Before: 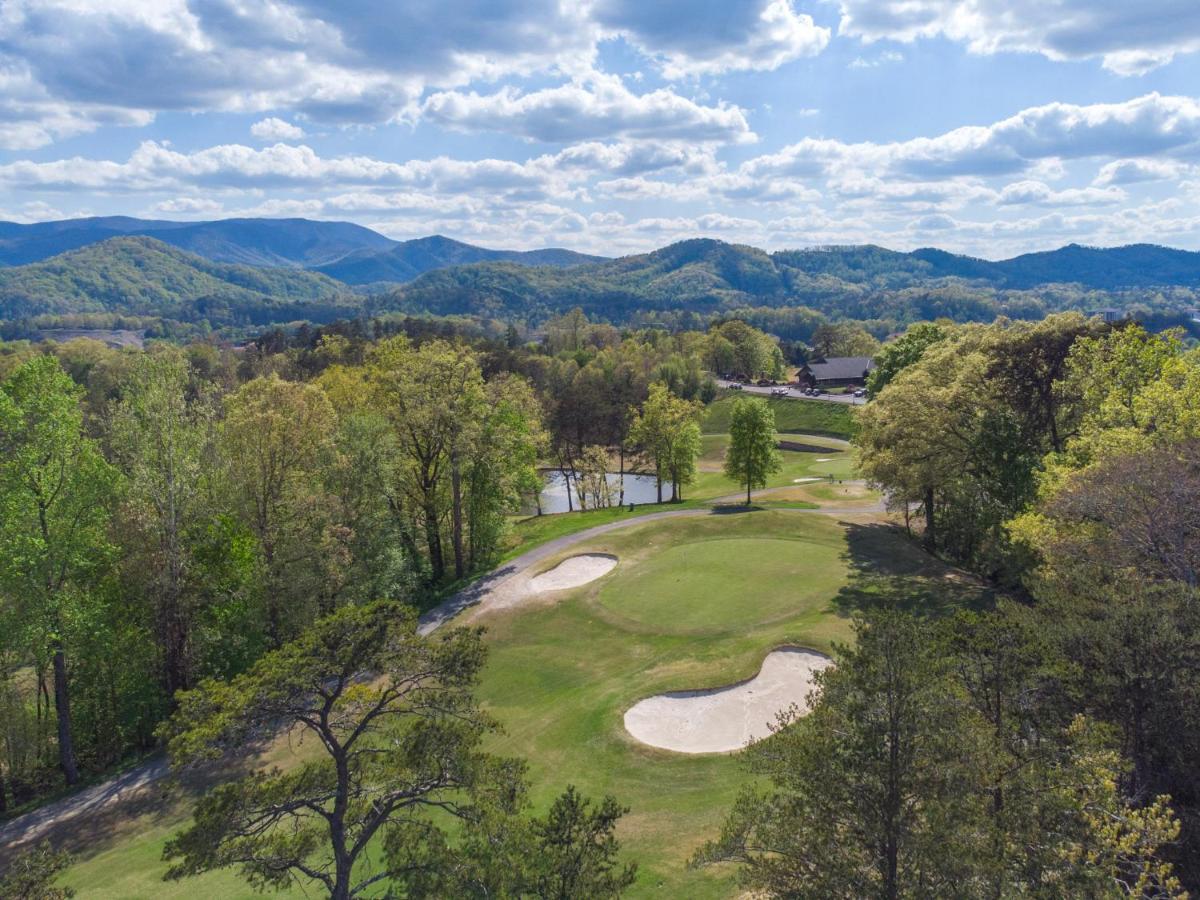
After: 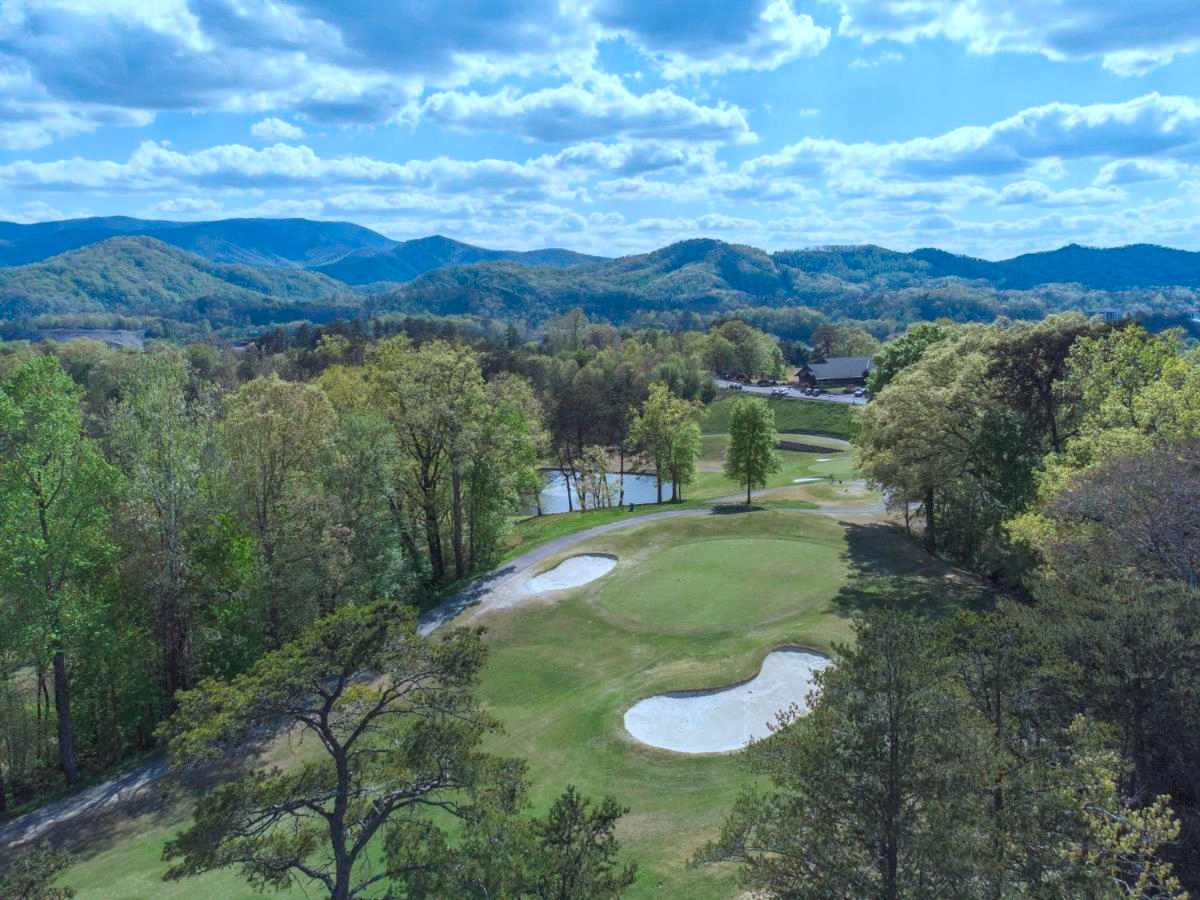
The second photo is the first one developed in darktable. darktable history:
color correction: highlights a* -9.73, highlights b* -21.22
